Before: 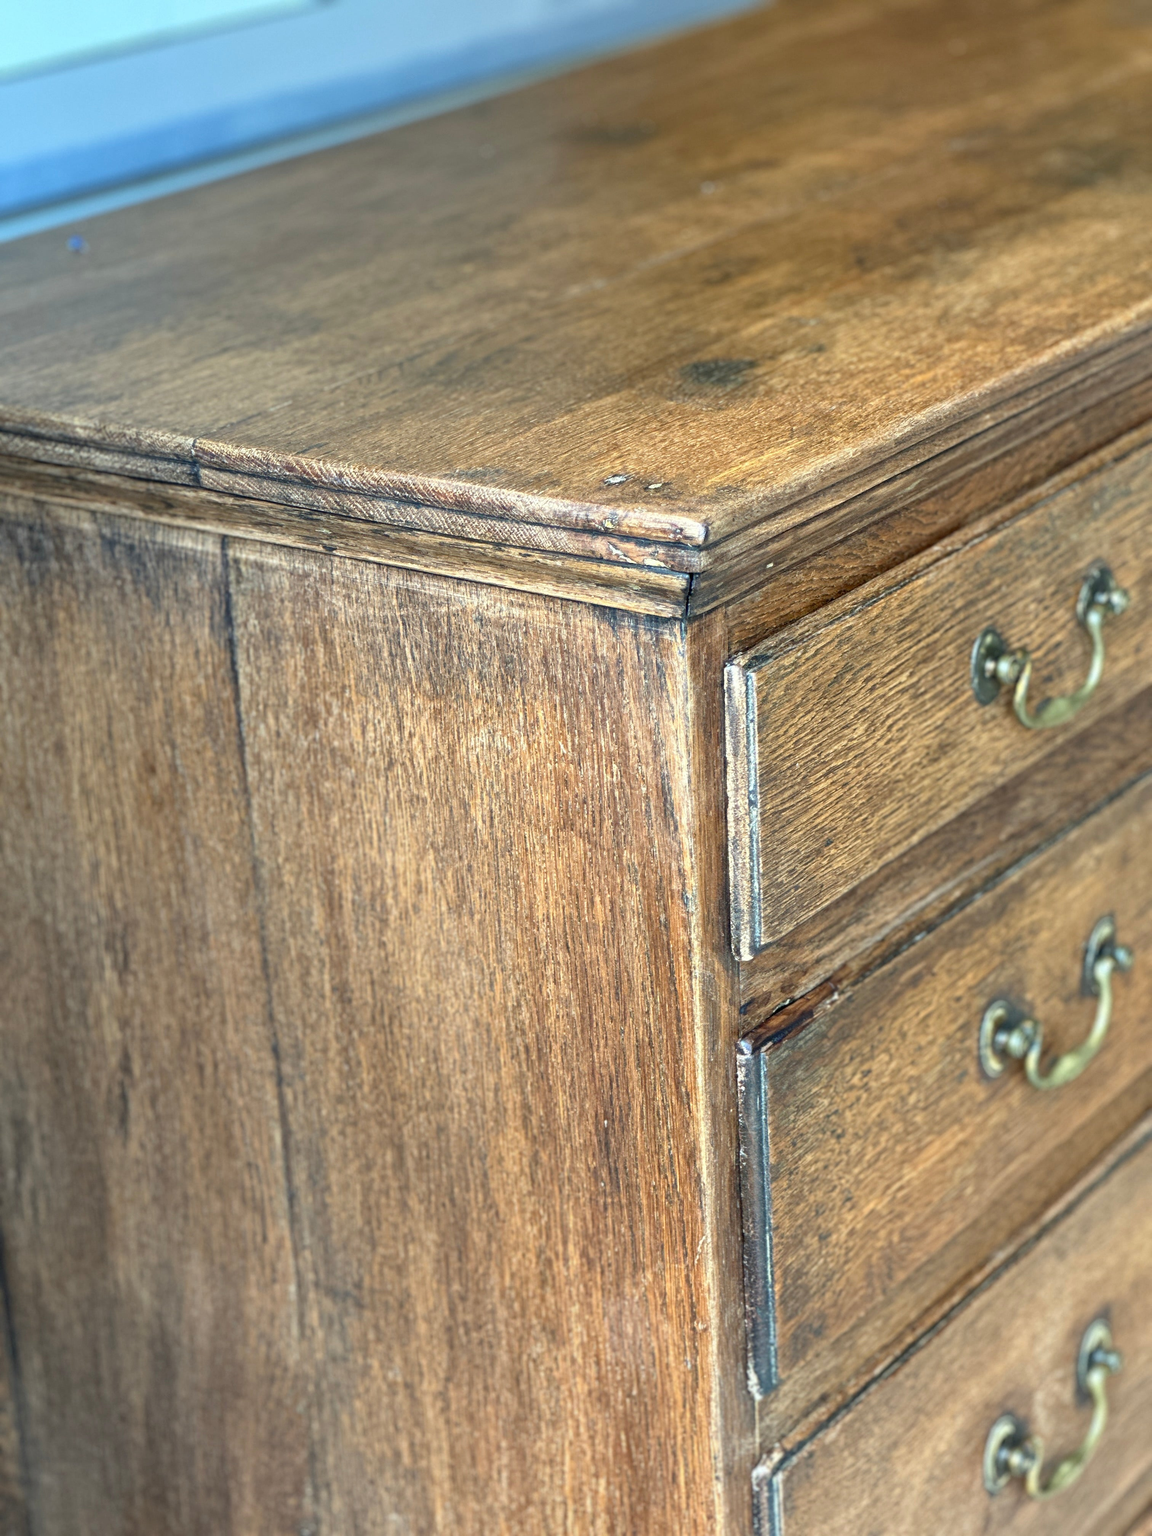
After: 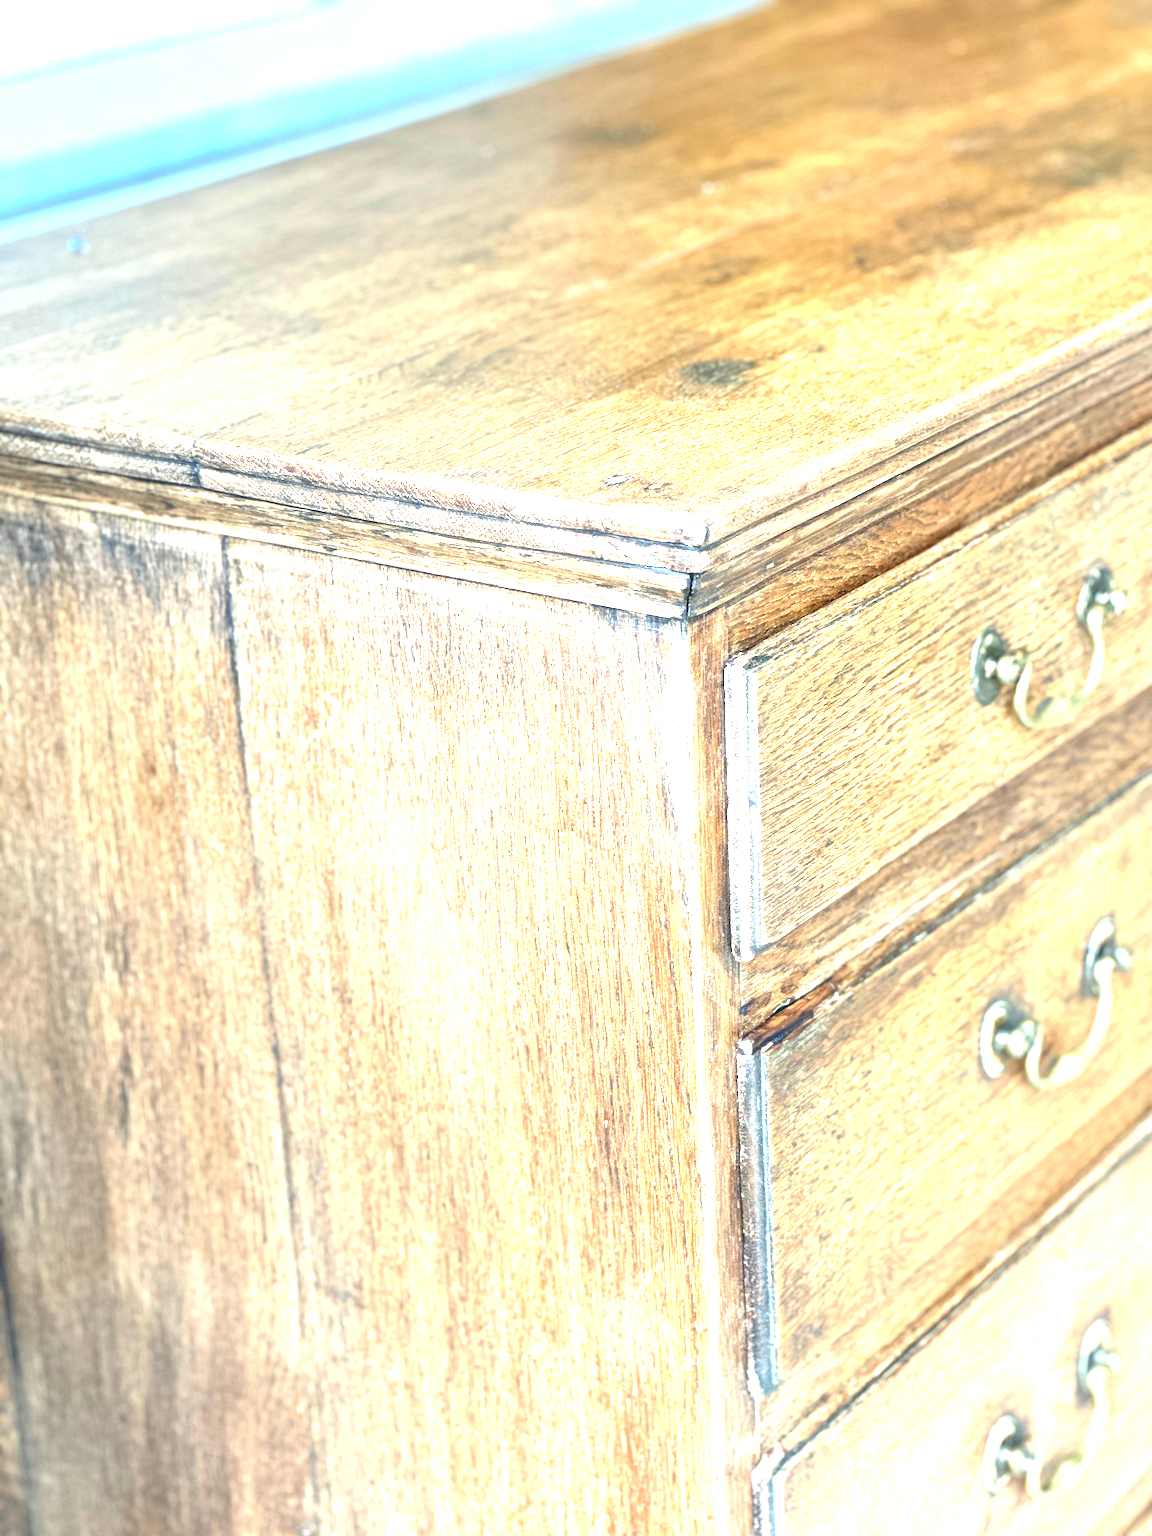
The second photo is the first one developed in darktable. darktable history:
exposure: black level correction 0, exposure 1.9 EV, compensate highlight preservation false
haze removal: strength -0.05
